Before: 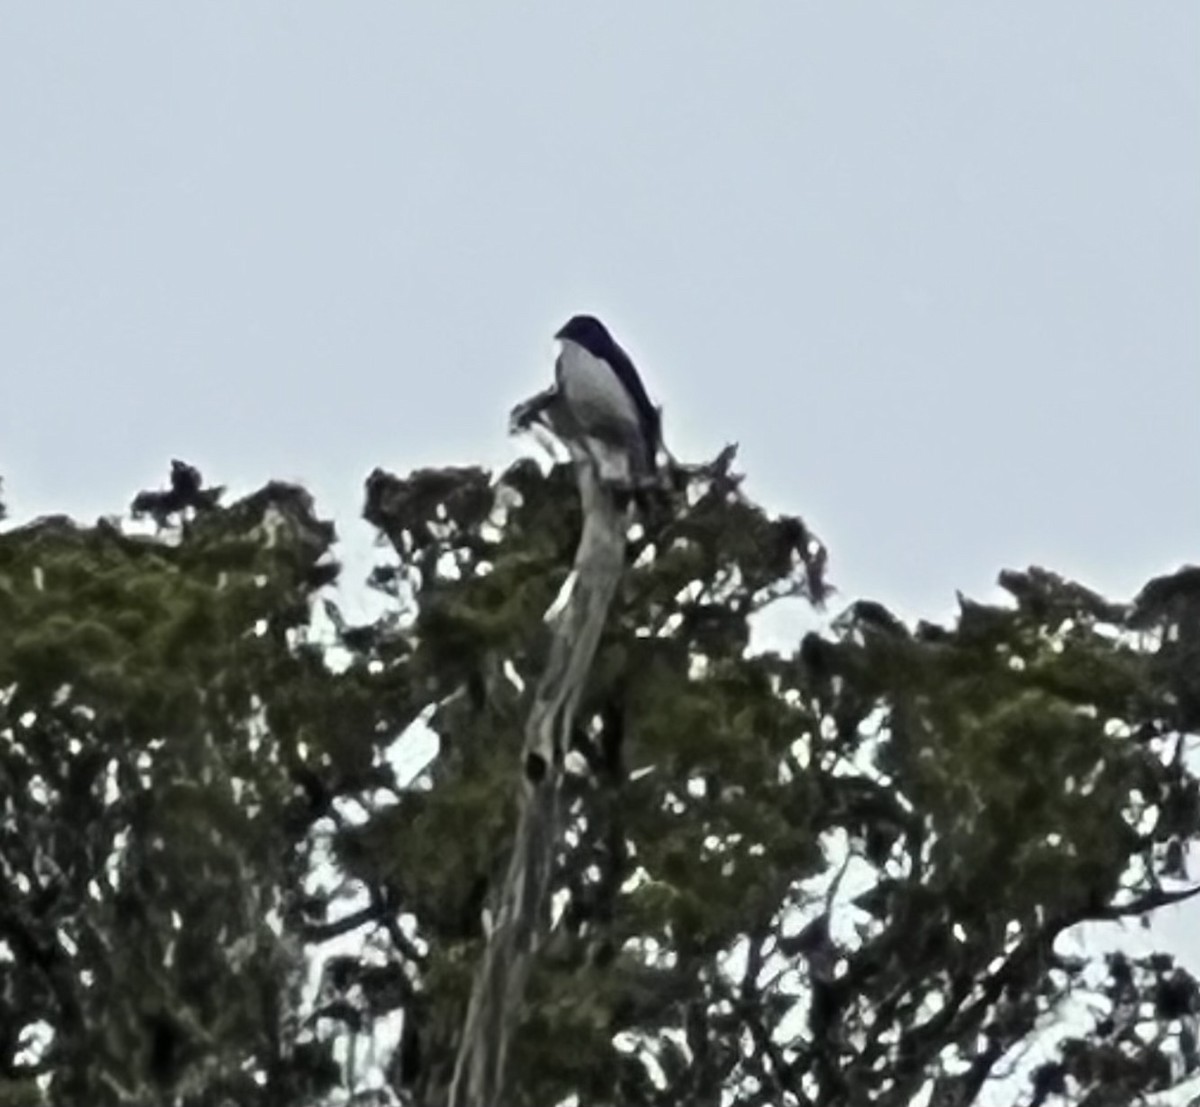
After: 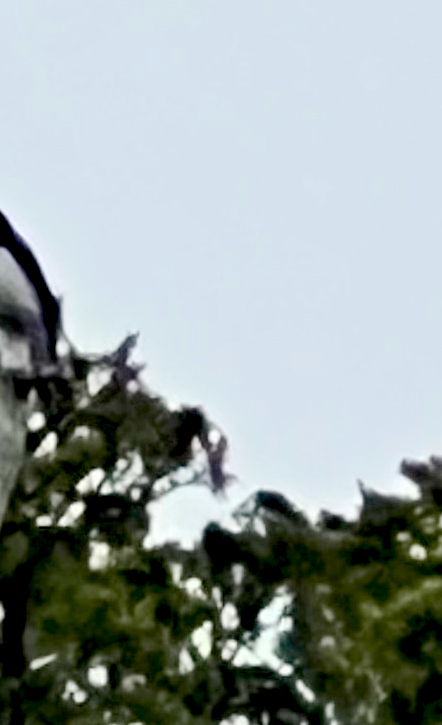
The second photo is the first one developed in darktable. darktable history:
crop and rotate: left 49.935%, top 10.089%, right 13.181%, bottom 24.404%
contrast brightness saturation: contrast 0.104, brightness 0.032, saturation 0.095
color balance rgb: global offset › luminance -1.418%, perceptual saturation grading › global saturation 0.455%, global vibrance 20%
base curve: curves: ch0 [(0, 0) (0.158, 0.273) (0.879, 0.895) (1, 1)], preserve colors none
